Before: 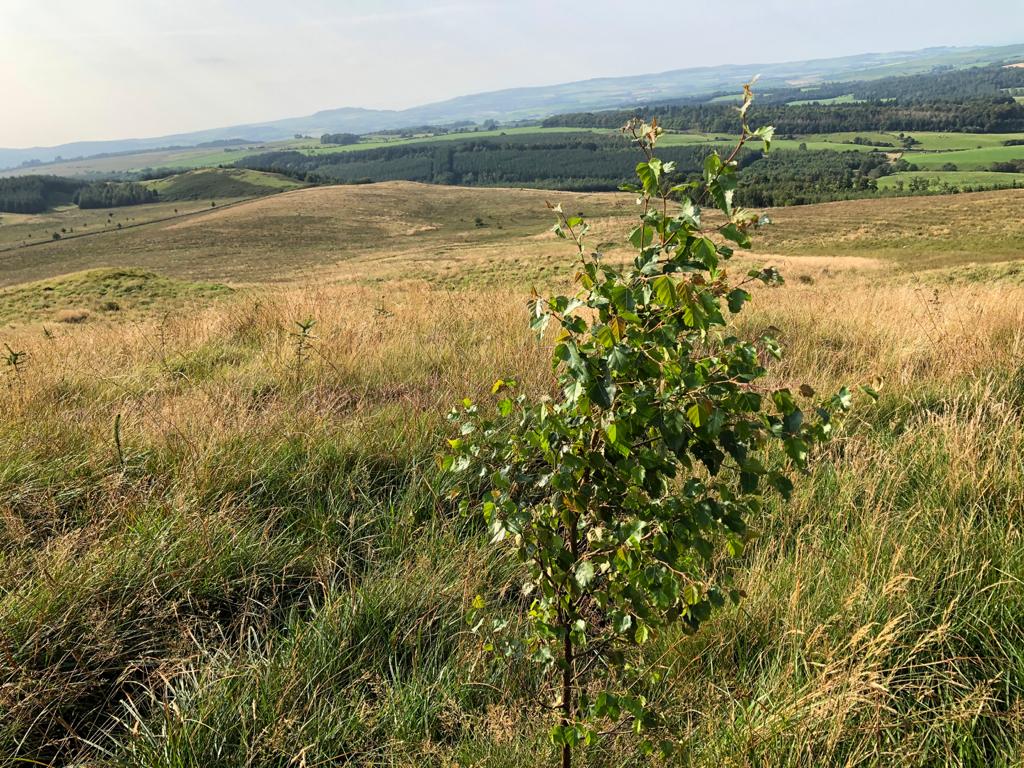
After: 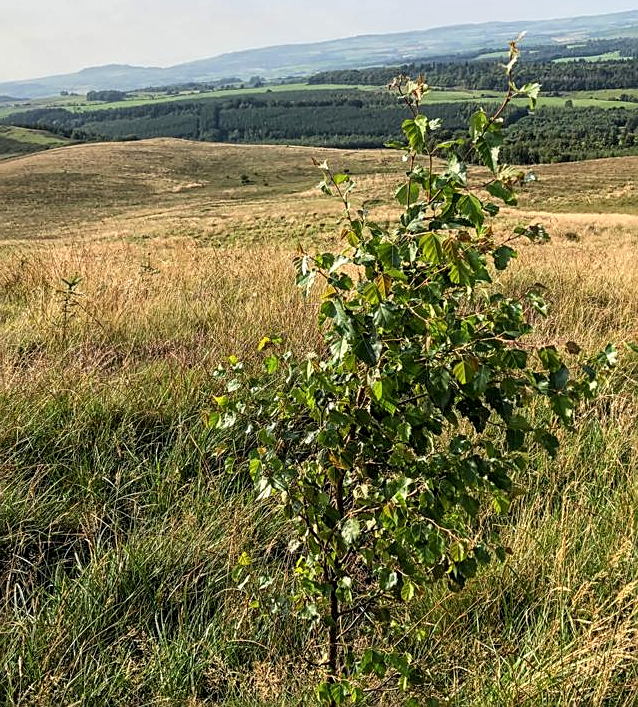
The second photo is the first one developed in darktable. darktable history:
crop and rotate: left 22.918%, top 5.629%, right 14.711%, bottom 2.247%
sharpen: on, module defaults
local contrast: detail 130%
